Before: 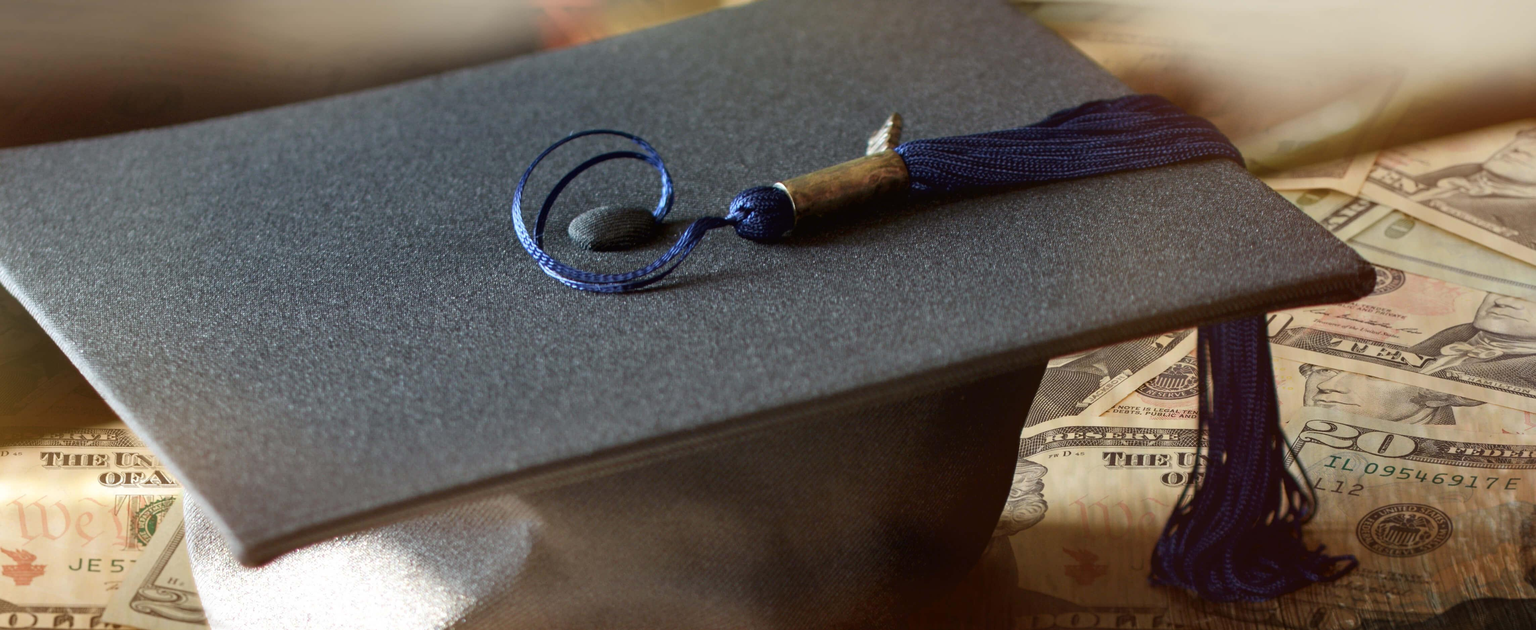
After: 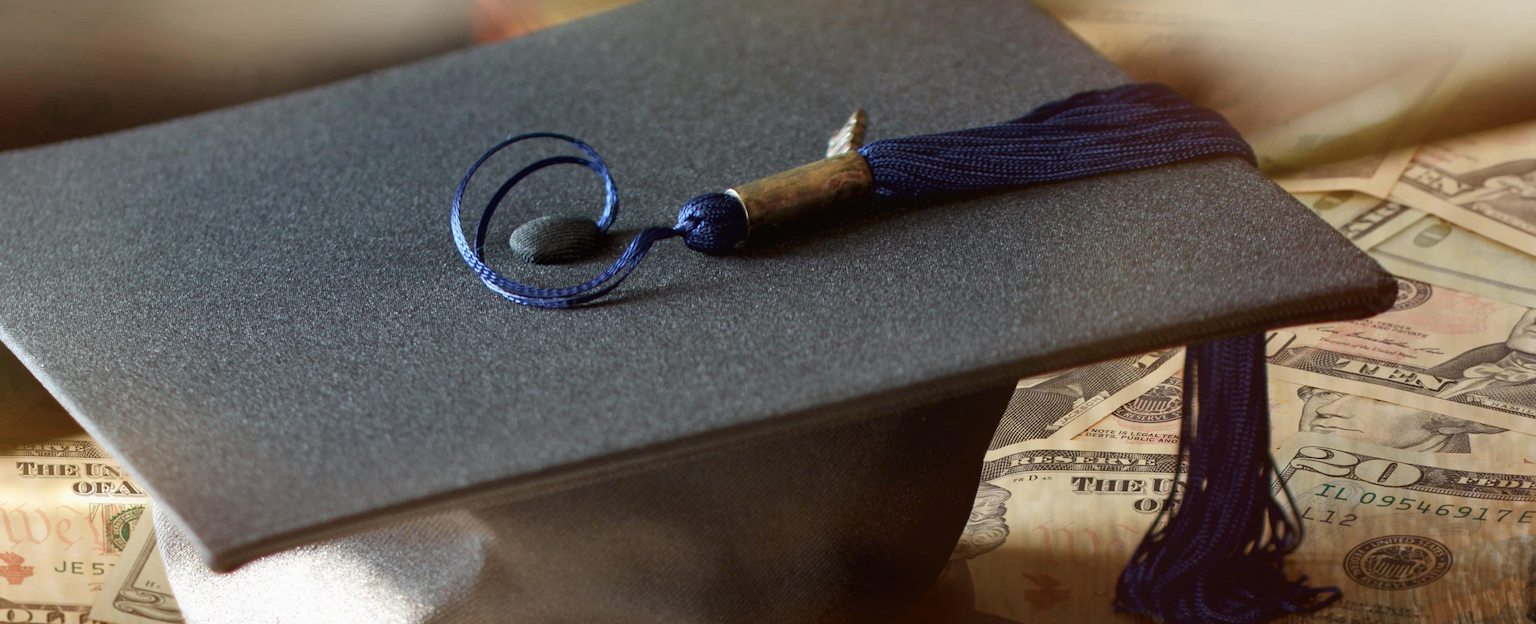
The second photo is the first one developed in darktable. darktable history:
rotate and perspective: rotation 0.062°, lens shift (vertical) 0.115, lens shift (horizontal) -0.133, crop left 0.047, crop right 0.94, crop top 0.061, crop bottom 0.94
exposure: exposure -0.04 EV, compensate highlight preservation false
